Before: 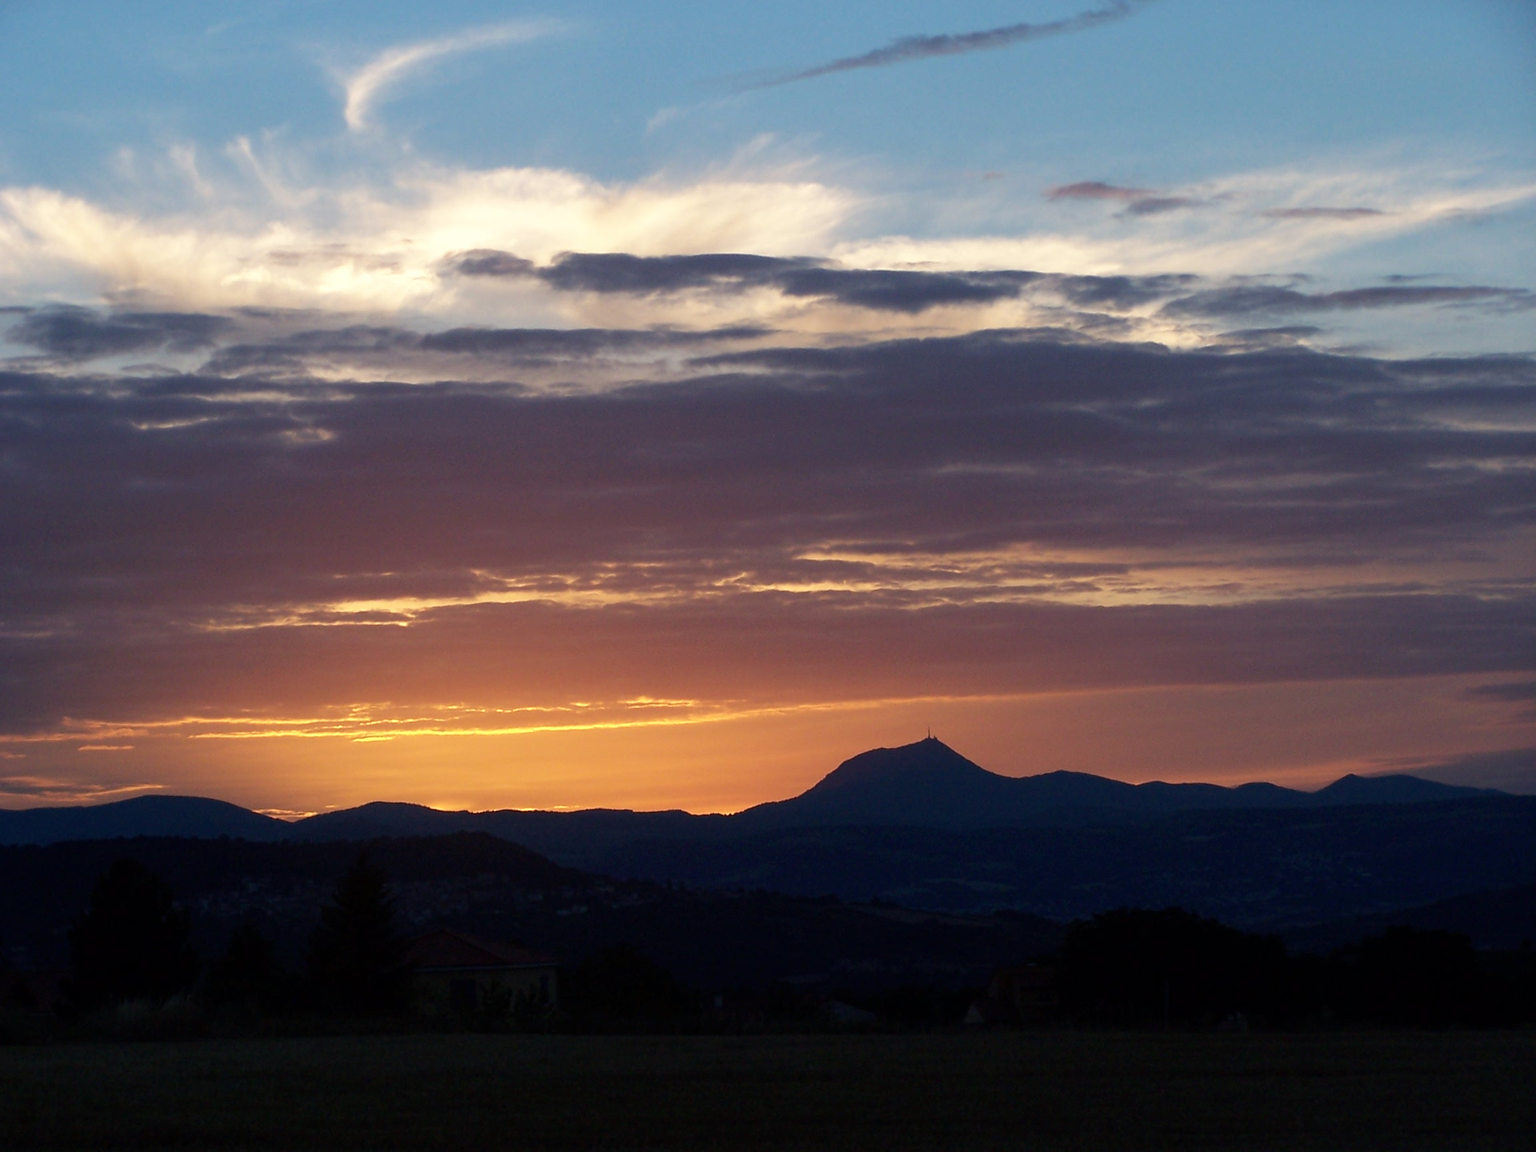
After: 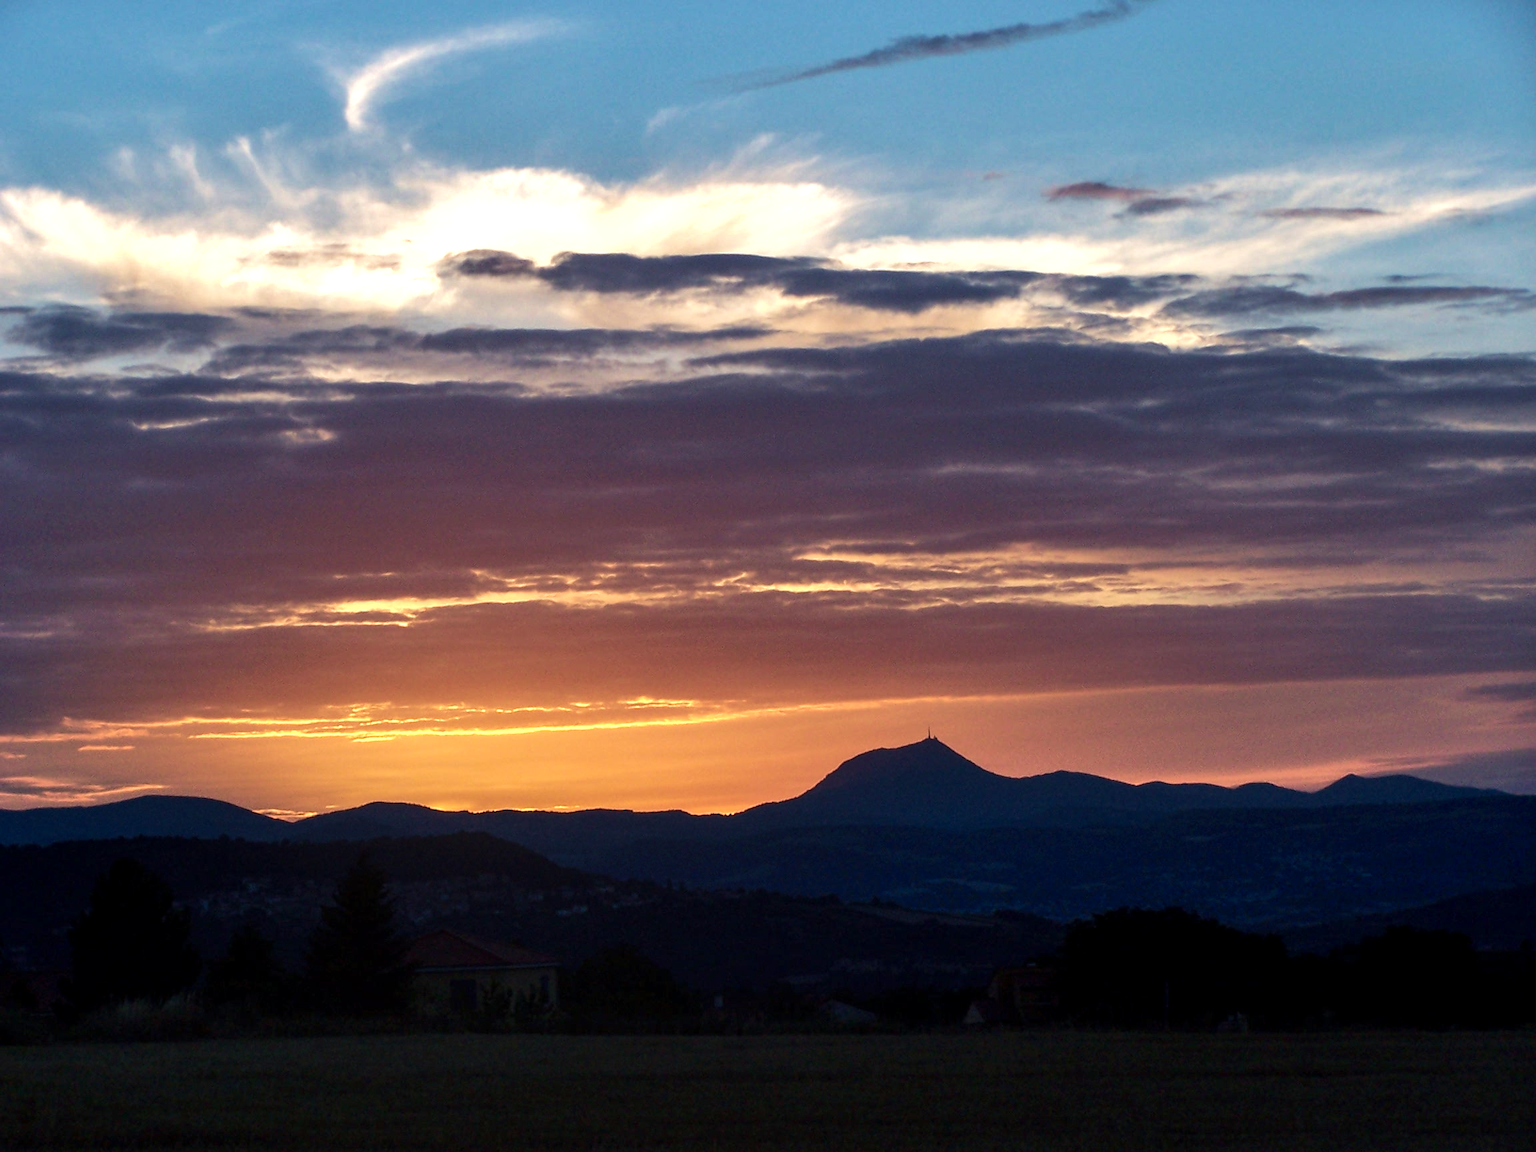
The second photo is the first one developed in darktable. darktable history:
local contrast: on, module defaults
velvia: on, module defaults
shadows and highlights: soften with gaussian
tone equalizer: -8 EV -0.417 EV, -7 EV -0.389 EV, -6 EV -0.333 EV, -5 EV -0.222 EV, -3 EV 0.222 EV, -2 EV 0.333 EV, -1 EV 0.389 EV, +0 EV 0.417 EV, edges refinement/feathering 500, mask exposure compensation -1.57 EV, preserve details no
